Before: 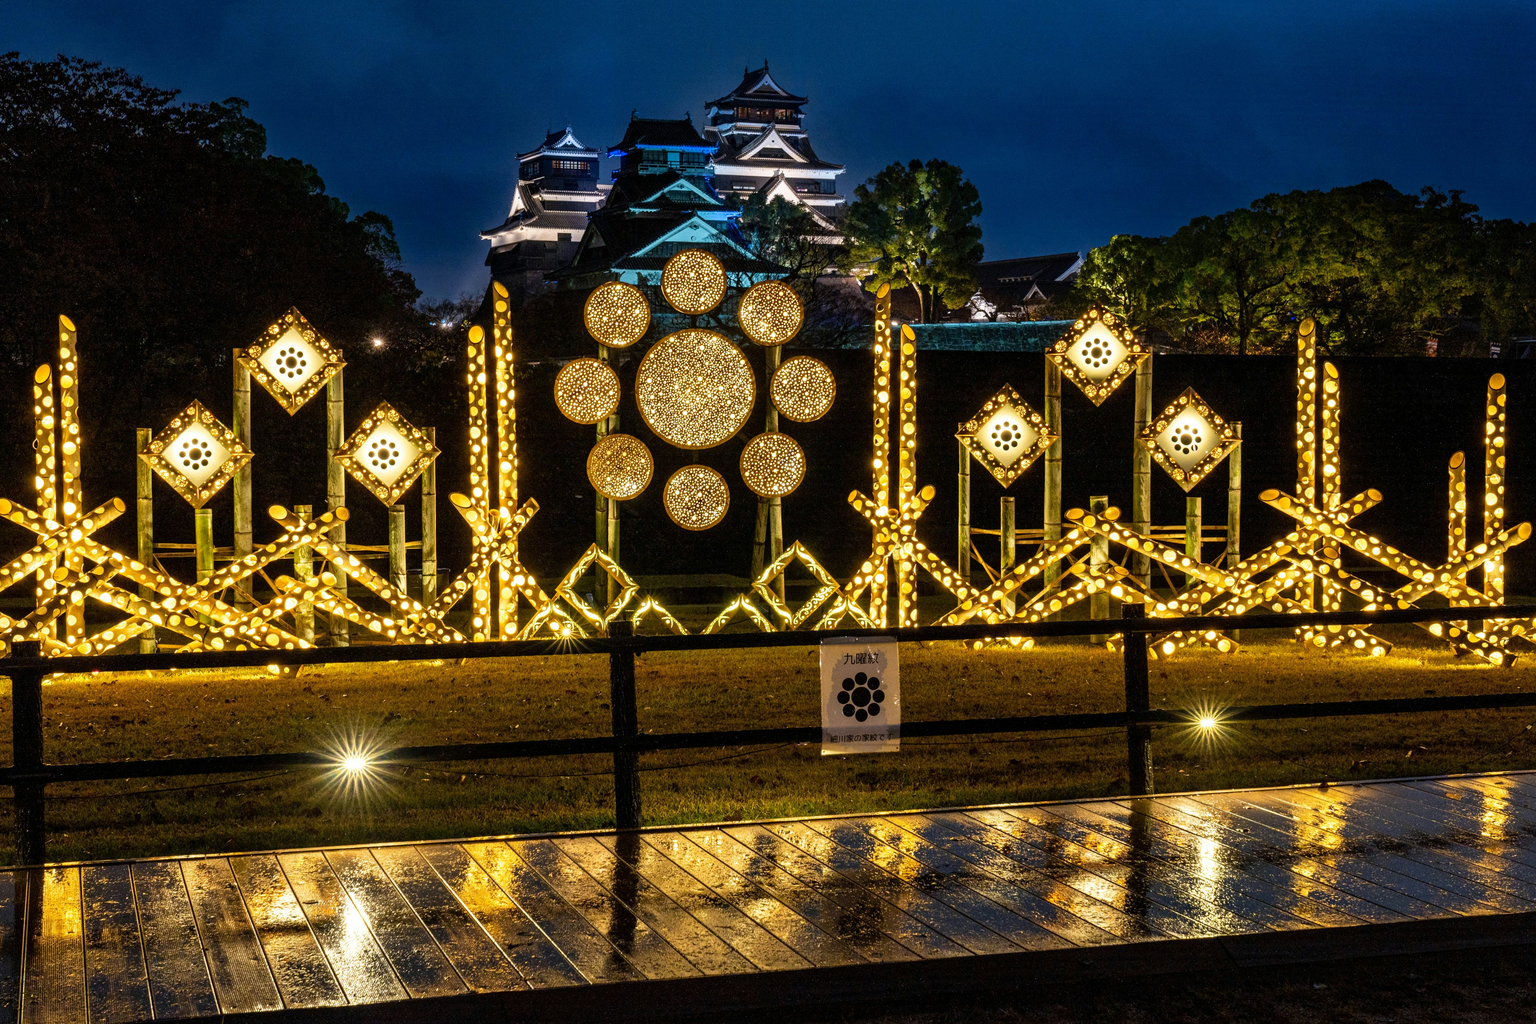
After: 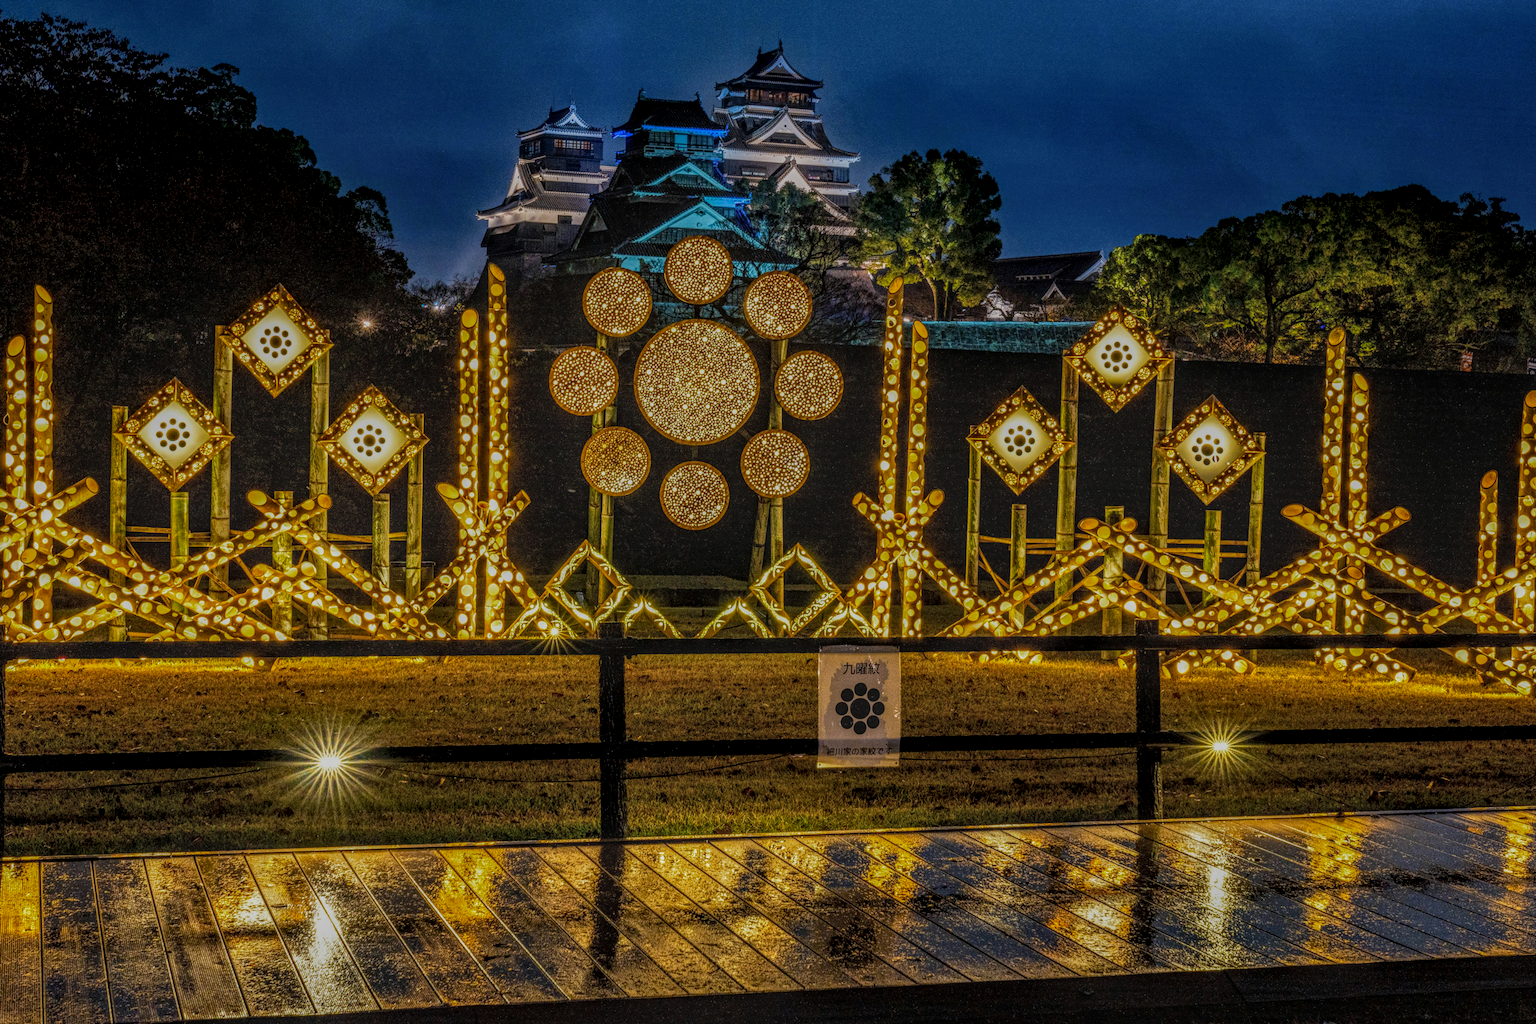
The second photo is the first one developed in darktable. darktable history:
crop and rotate: angle -1.69°
local contrast: highlights 20%, shadows 30%, detail 200%, midtone range 0.2
